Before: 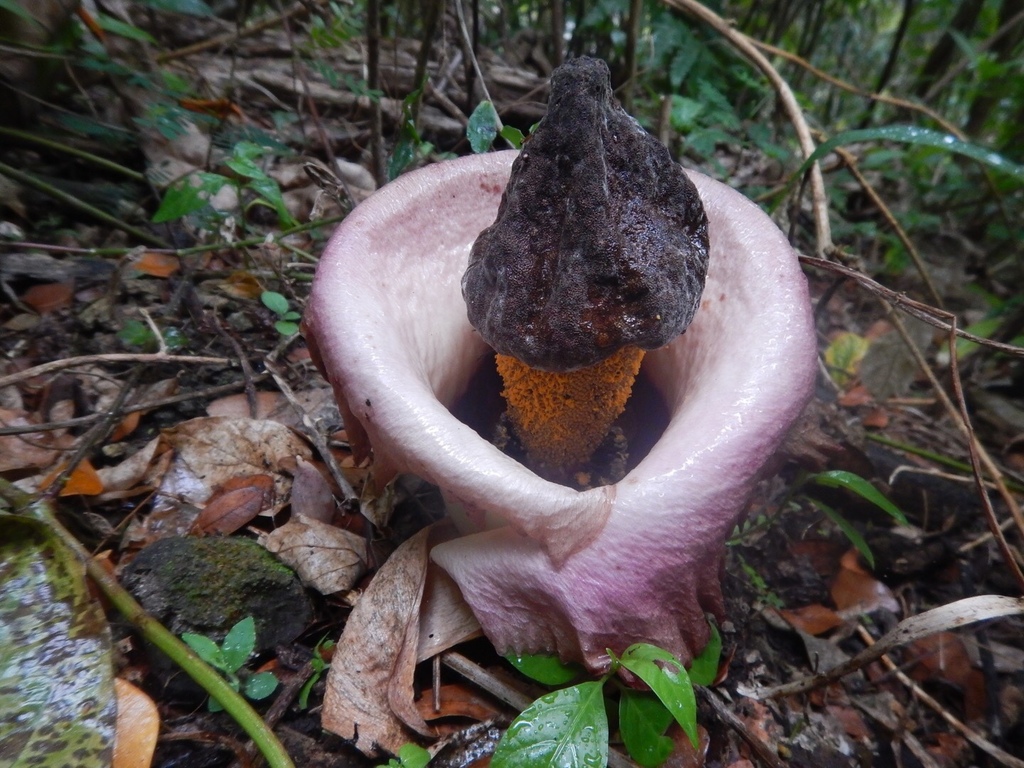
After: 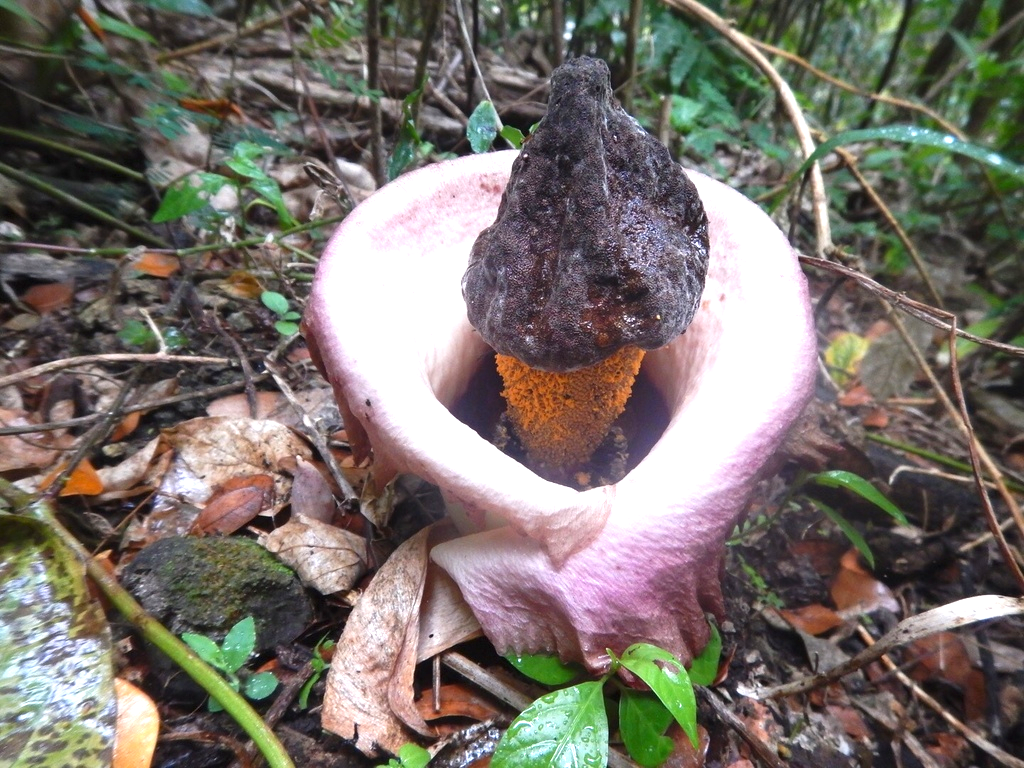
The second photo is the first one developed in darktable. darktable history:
exposure: black level correction 0, exposure 1.173 EV, compensate exposure bias true, compensate highlight preservation false
white balance: red 1, blue 1
